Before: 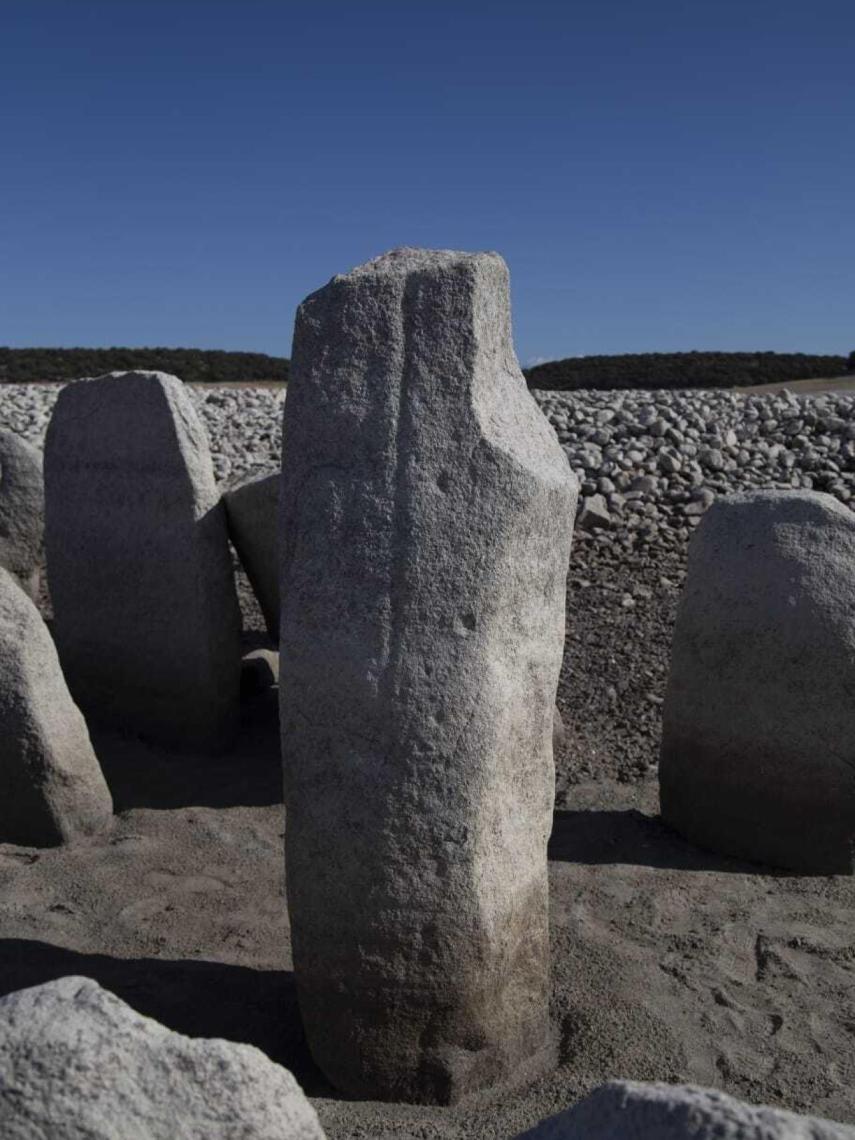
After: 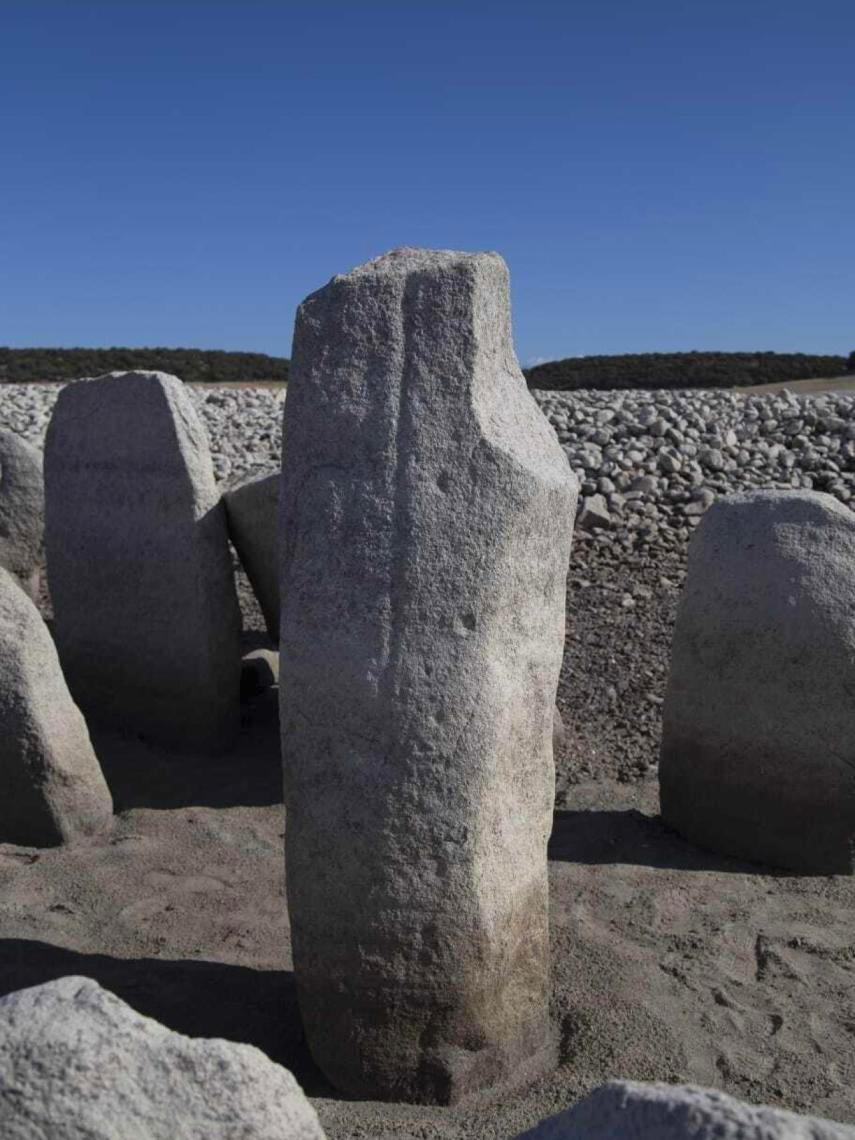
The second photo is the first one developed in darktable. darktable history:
contrast brightness saturation: brightness 0.087, saturation 0.192
